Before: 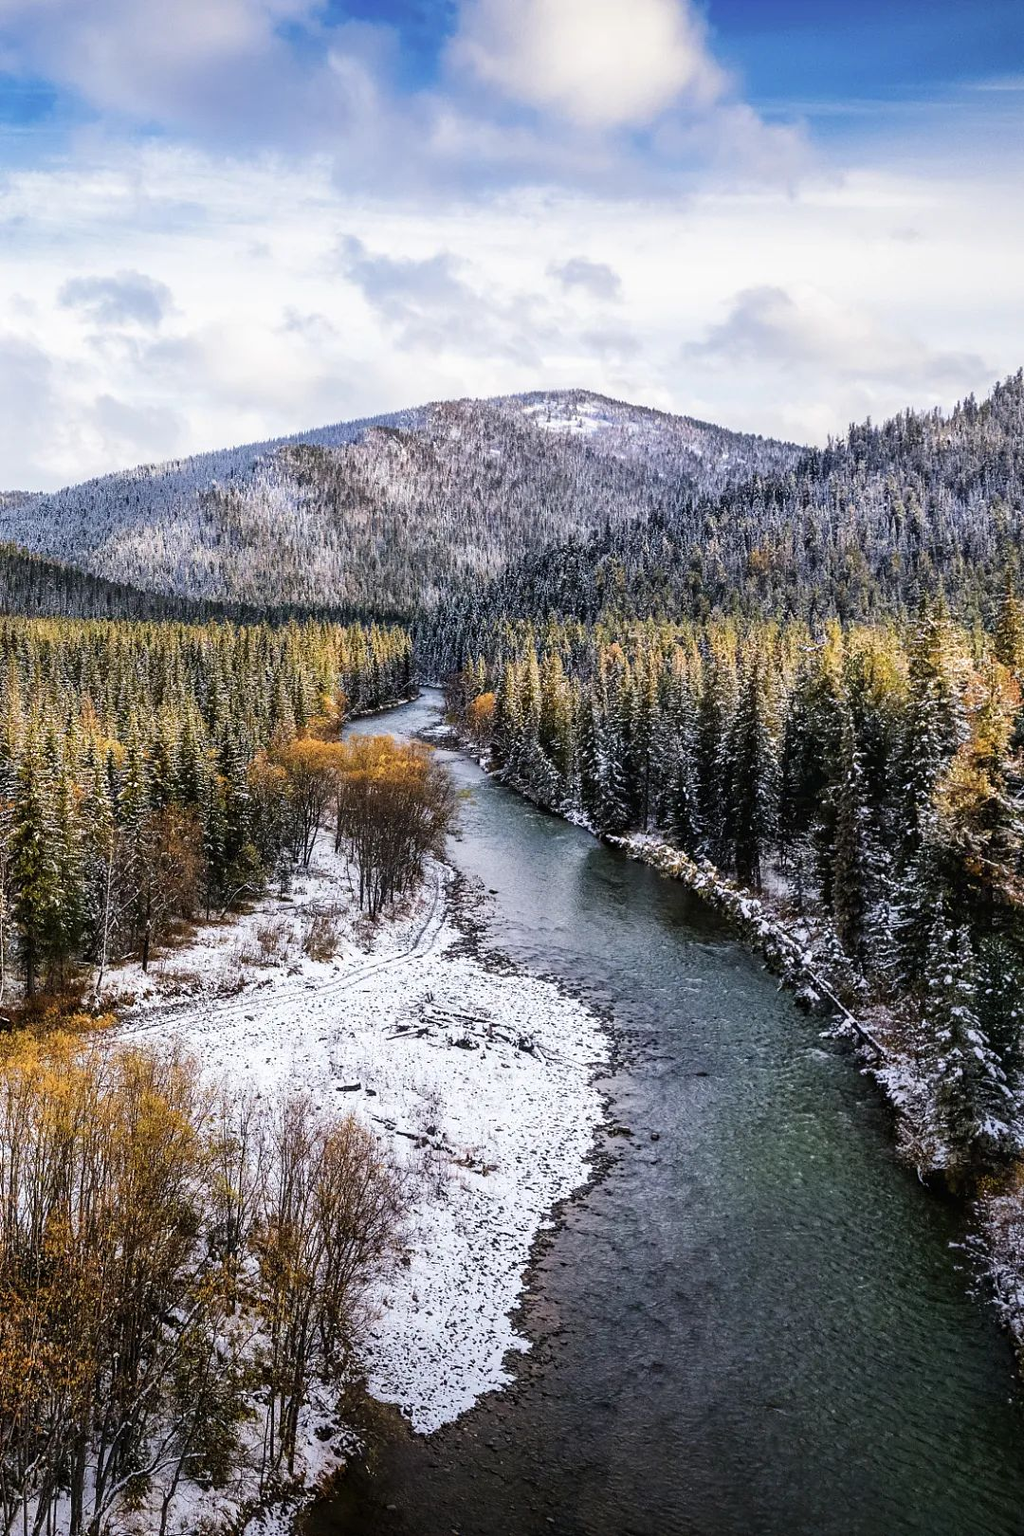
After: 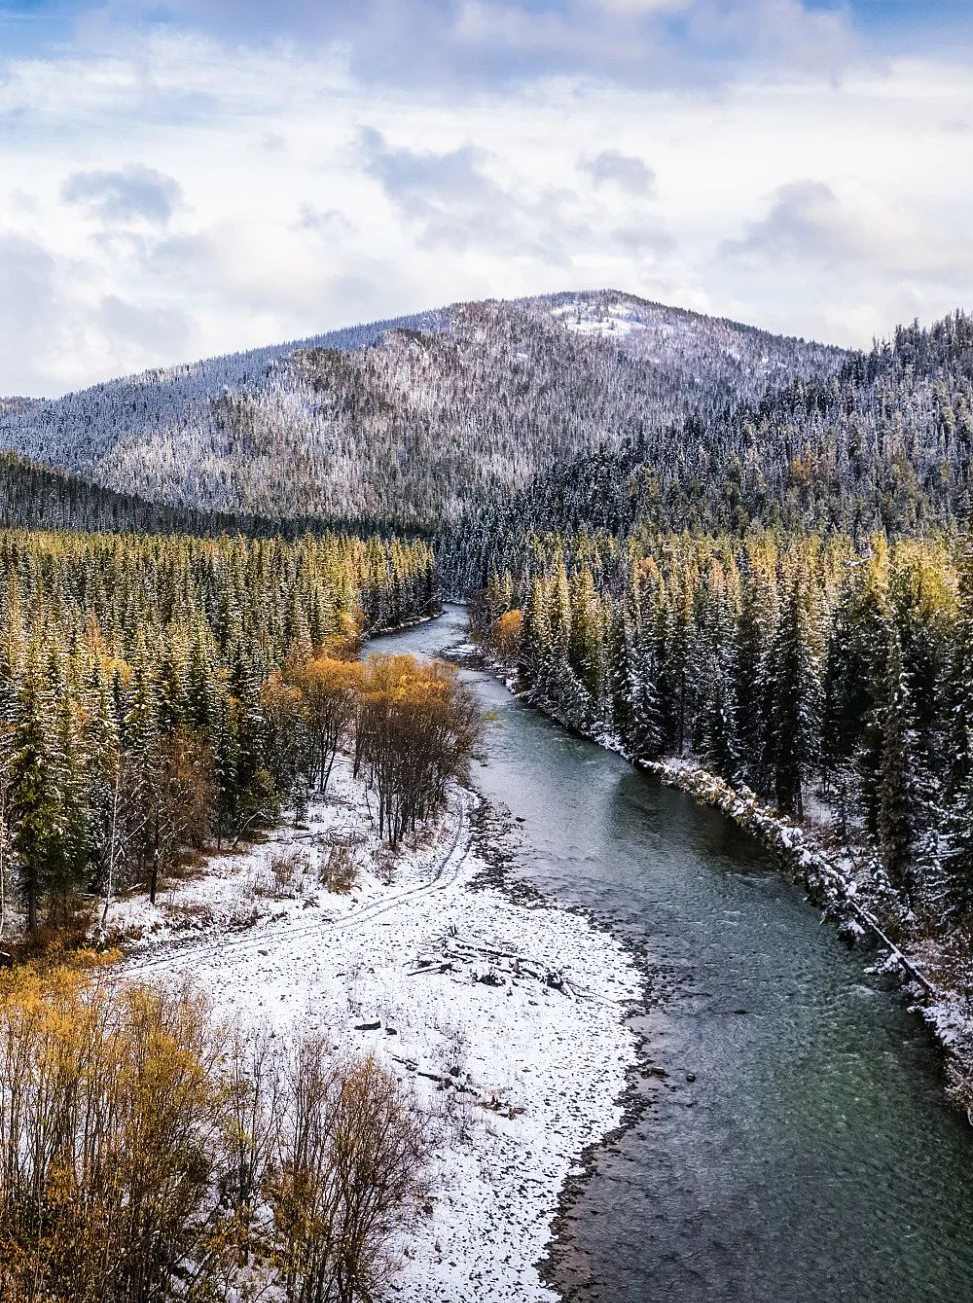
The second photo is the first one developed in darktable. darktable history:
crop: top 7.525%, right 9.898%, bottom 12.023%
